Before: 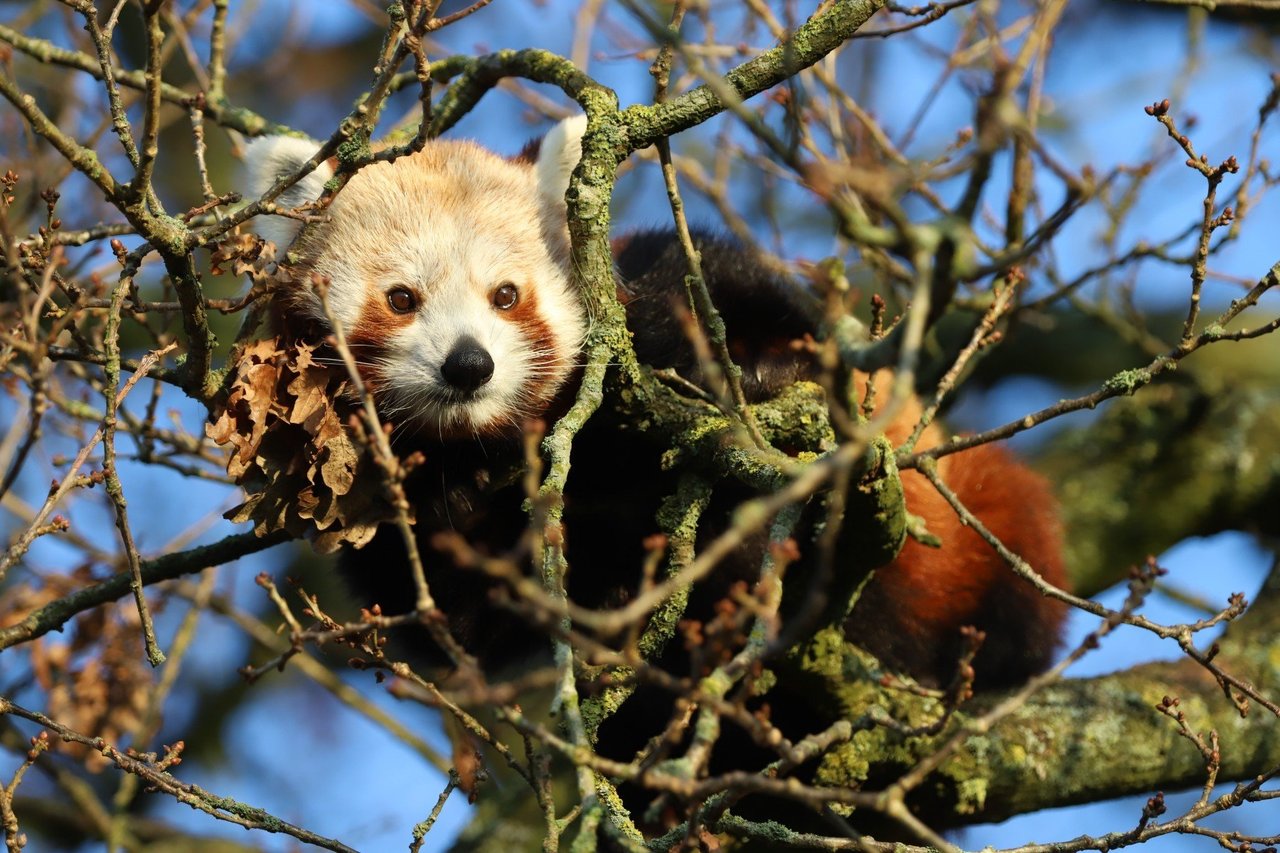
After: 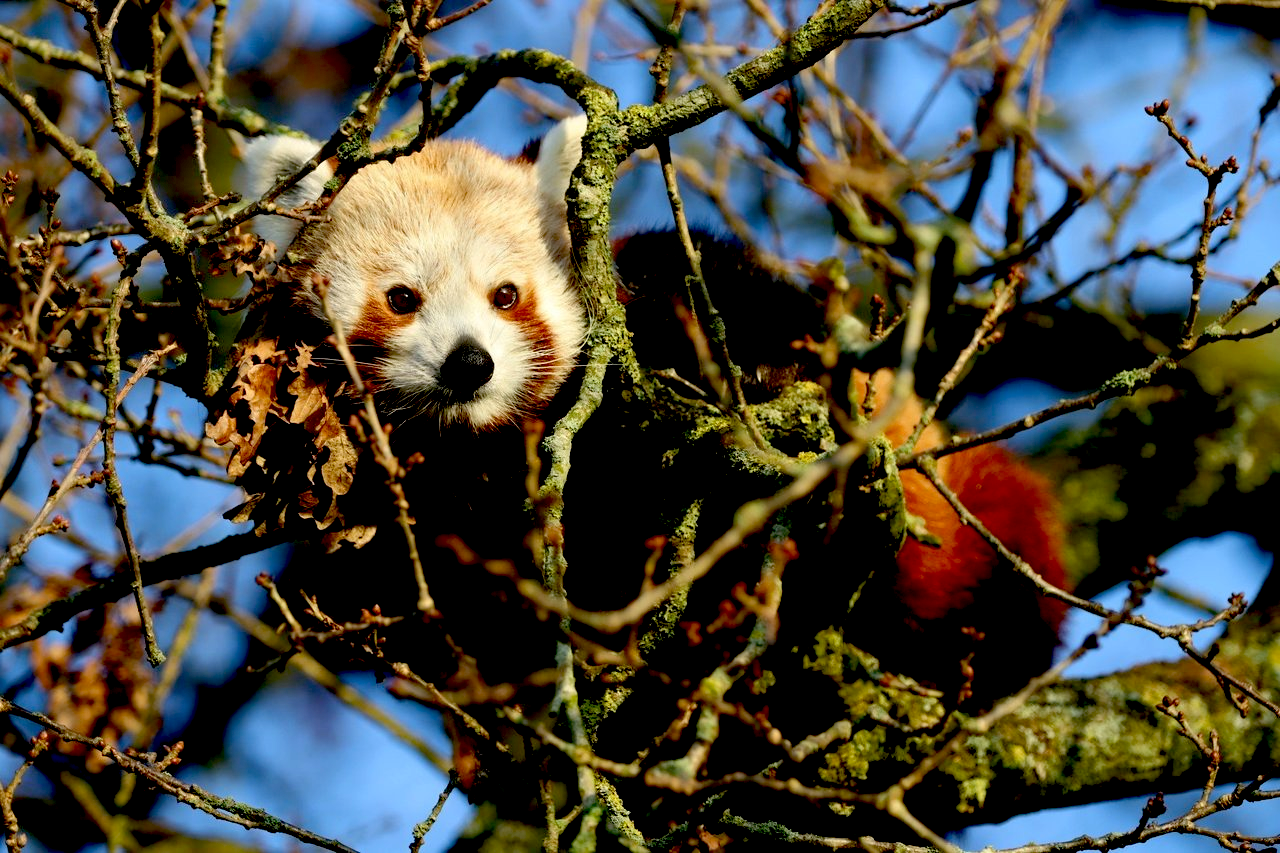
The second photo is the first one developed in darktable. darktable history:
exposure: black level correction 0.048, exposure 0.014 EV, compensate exposure bias true, compensate highlight preservation false
